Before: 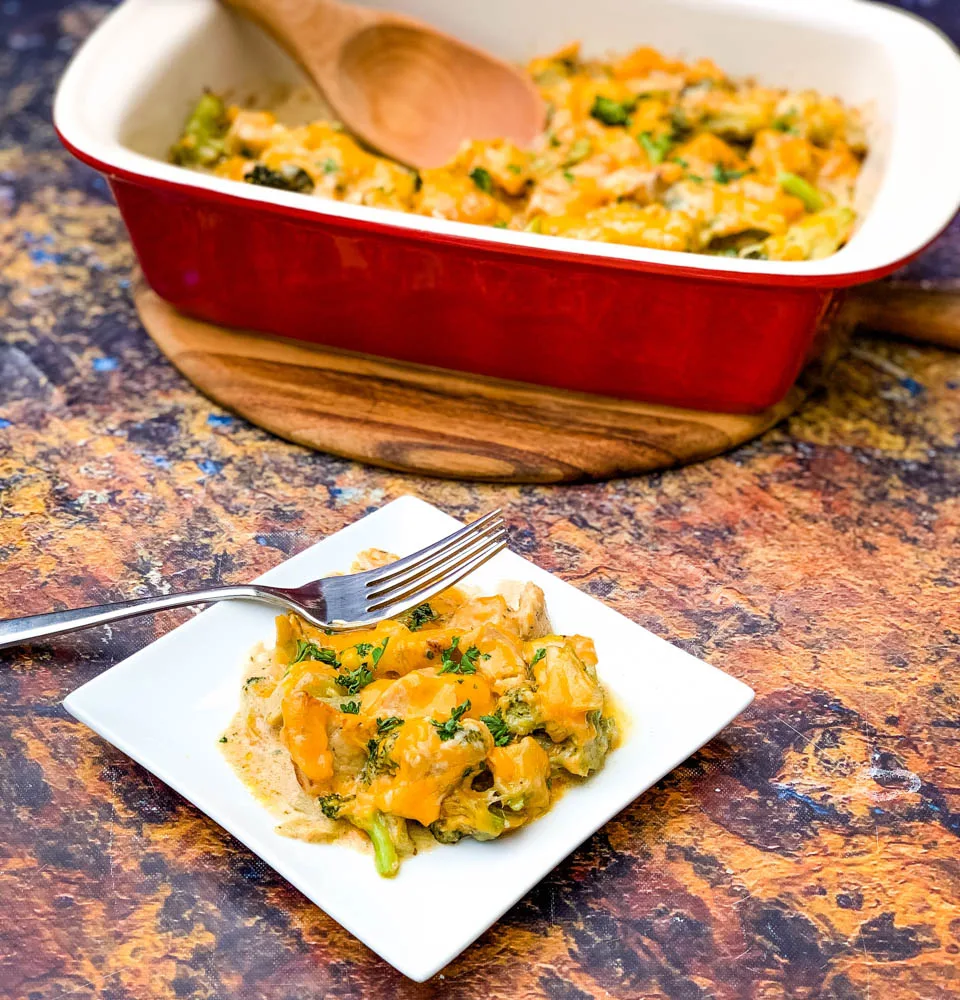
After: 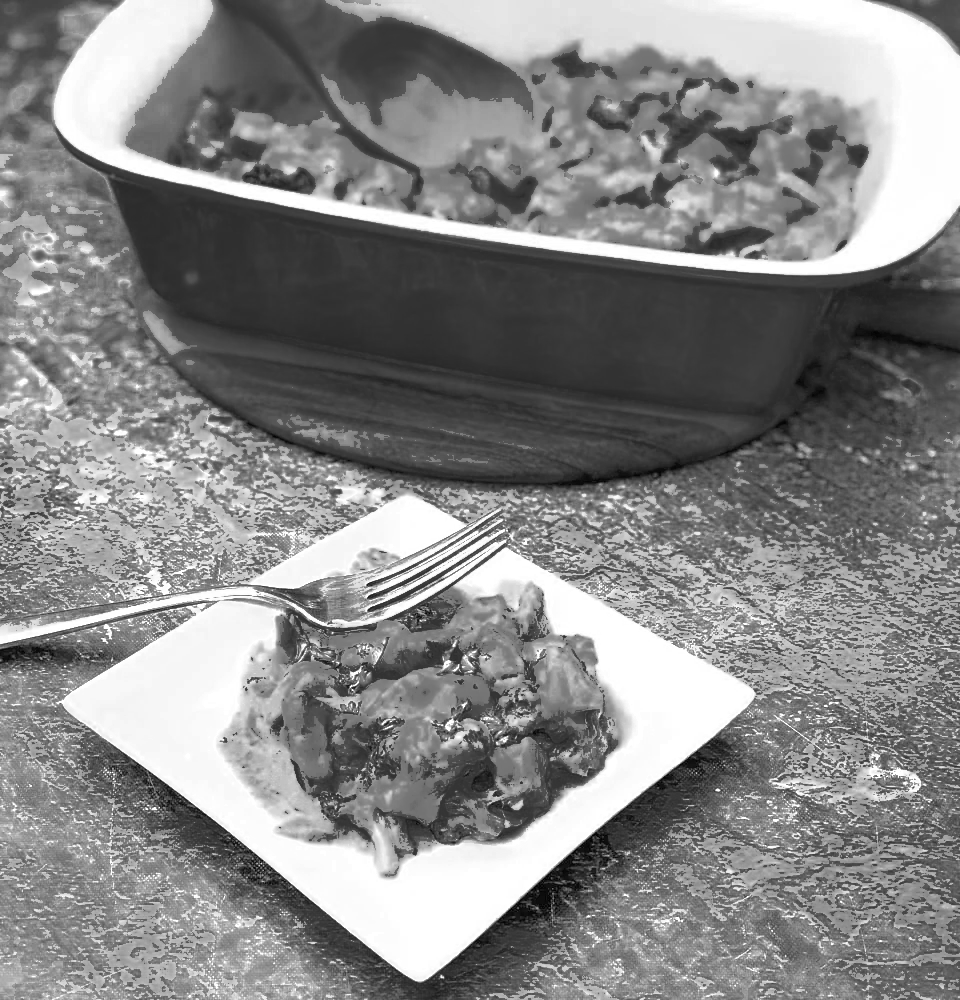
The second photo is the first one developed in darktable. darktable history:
shadows and highlights: on, module defaults
exposure: black level correction 0, exposure 1.291 EV, compensate exposure bias true, compensate highlight preservation false
tone equalizer: edges refinement/feathering 500, mask exposure compensation -1.57 EV, preserve details no
color zones: curves: ch0 [(0.002, 0.429) (0.121, 0.212) (0.198, 0.113) (0.276, 0.344) (0.331, 0.541) (0.41, 0.56) (0.482, 0.289) (0.619, 0.227) (0.721, 0.18) (0.821, 0.435) (0.928, 0.555) (1, 0.587)]; ch1 [(0, 0) (0.143, 0) (0.286, 0) (0.429, 0) (0.571, 0) (0.714, 0) (0.857, 0)]
